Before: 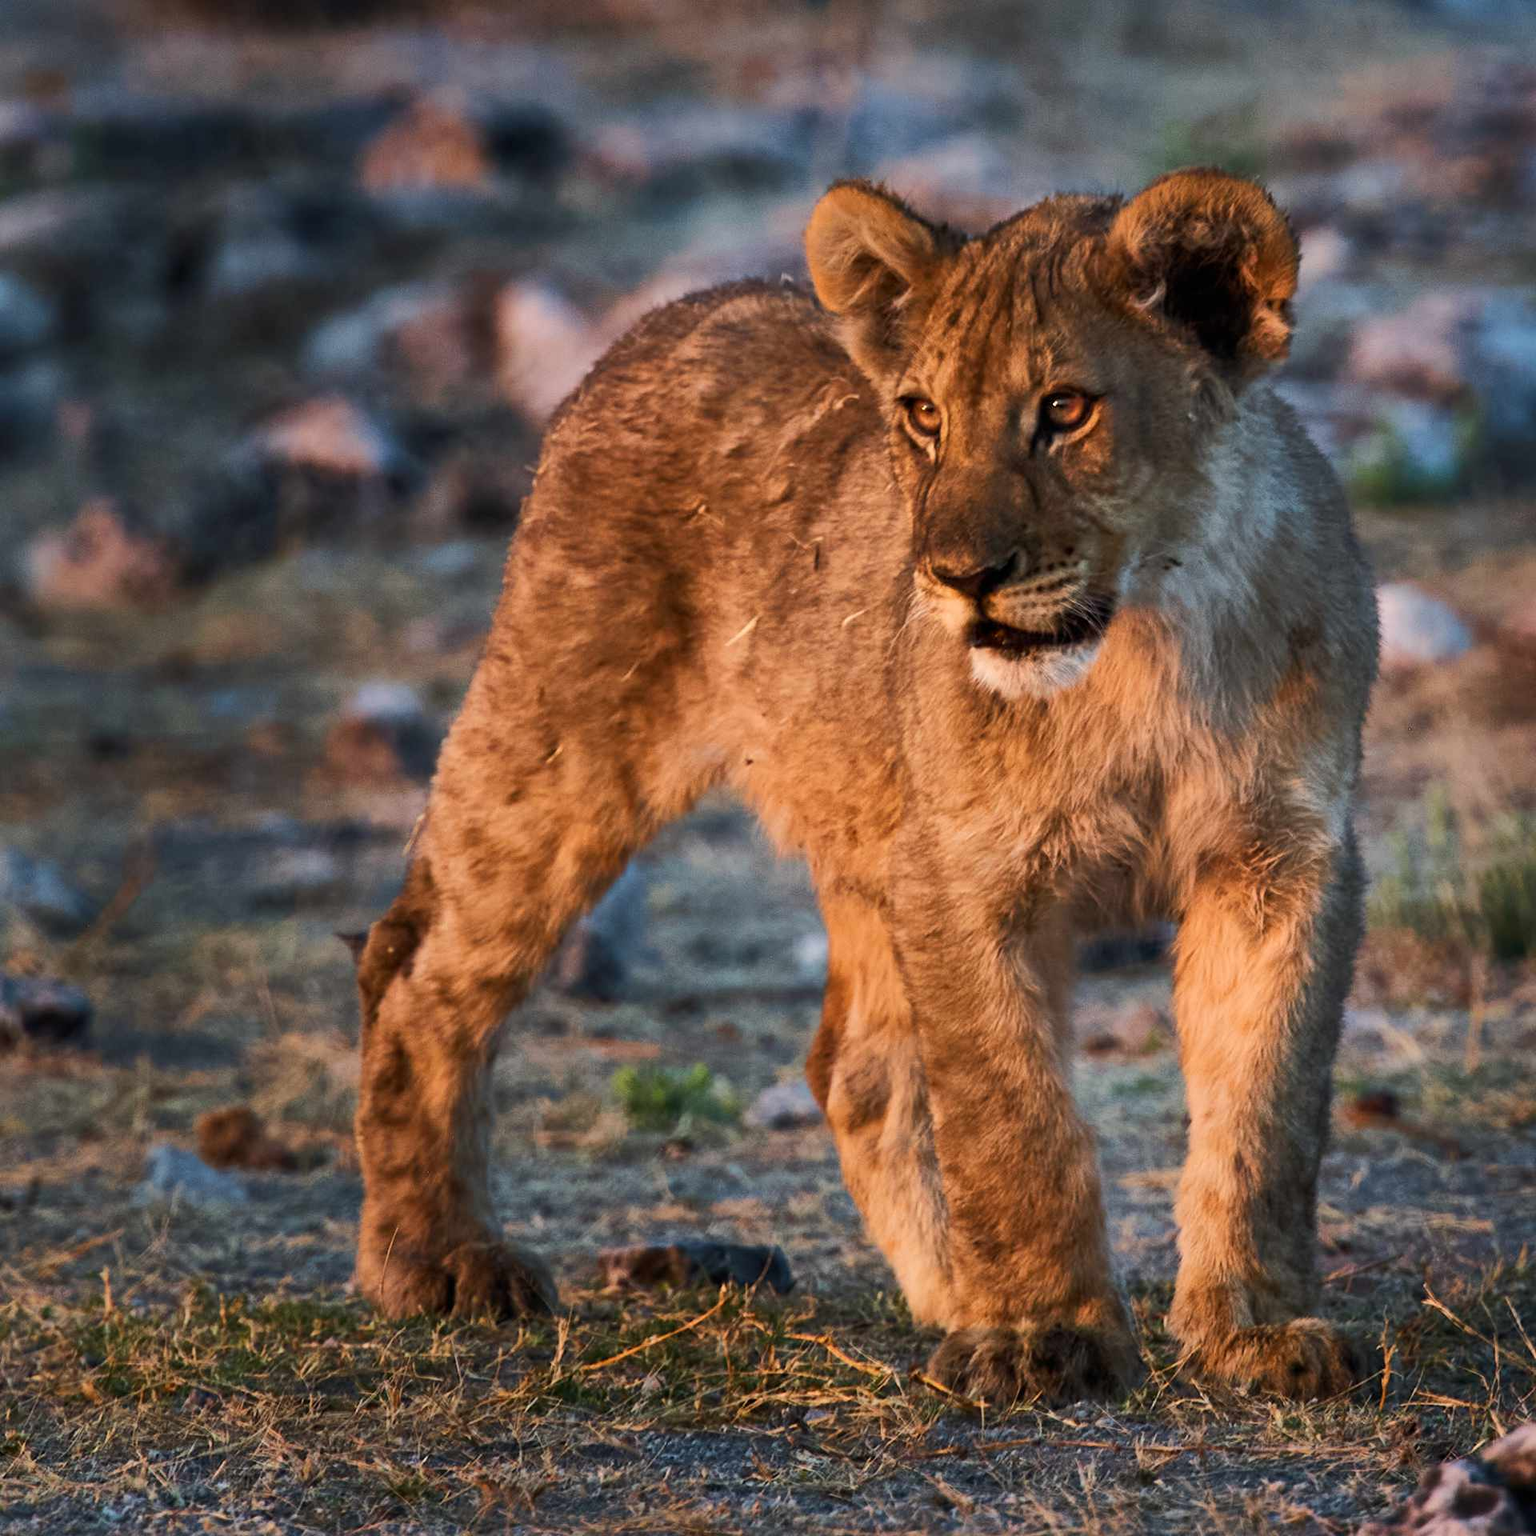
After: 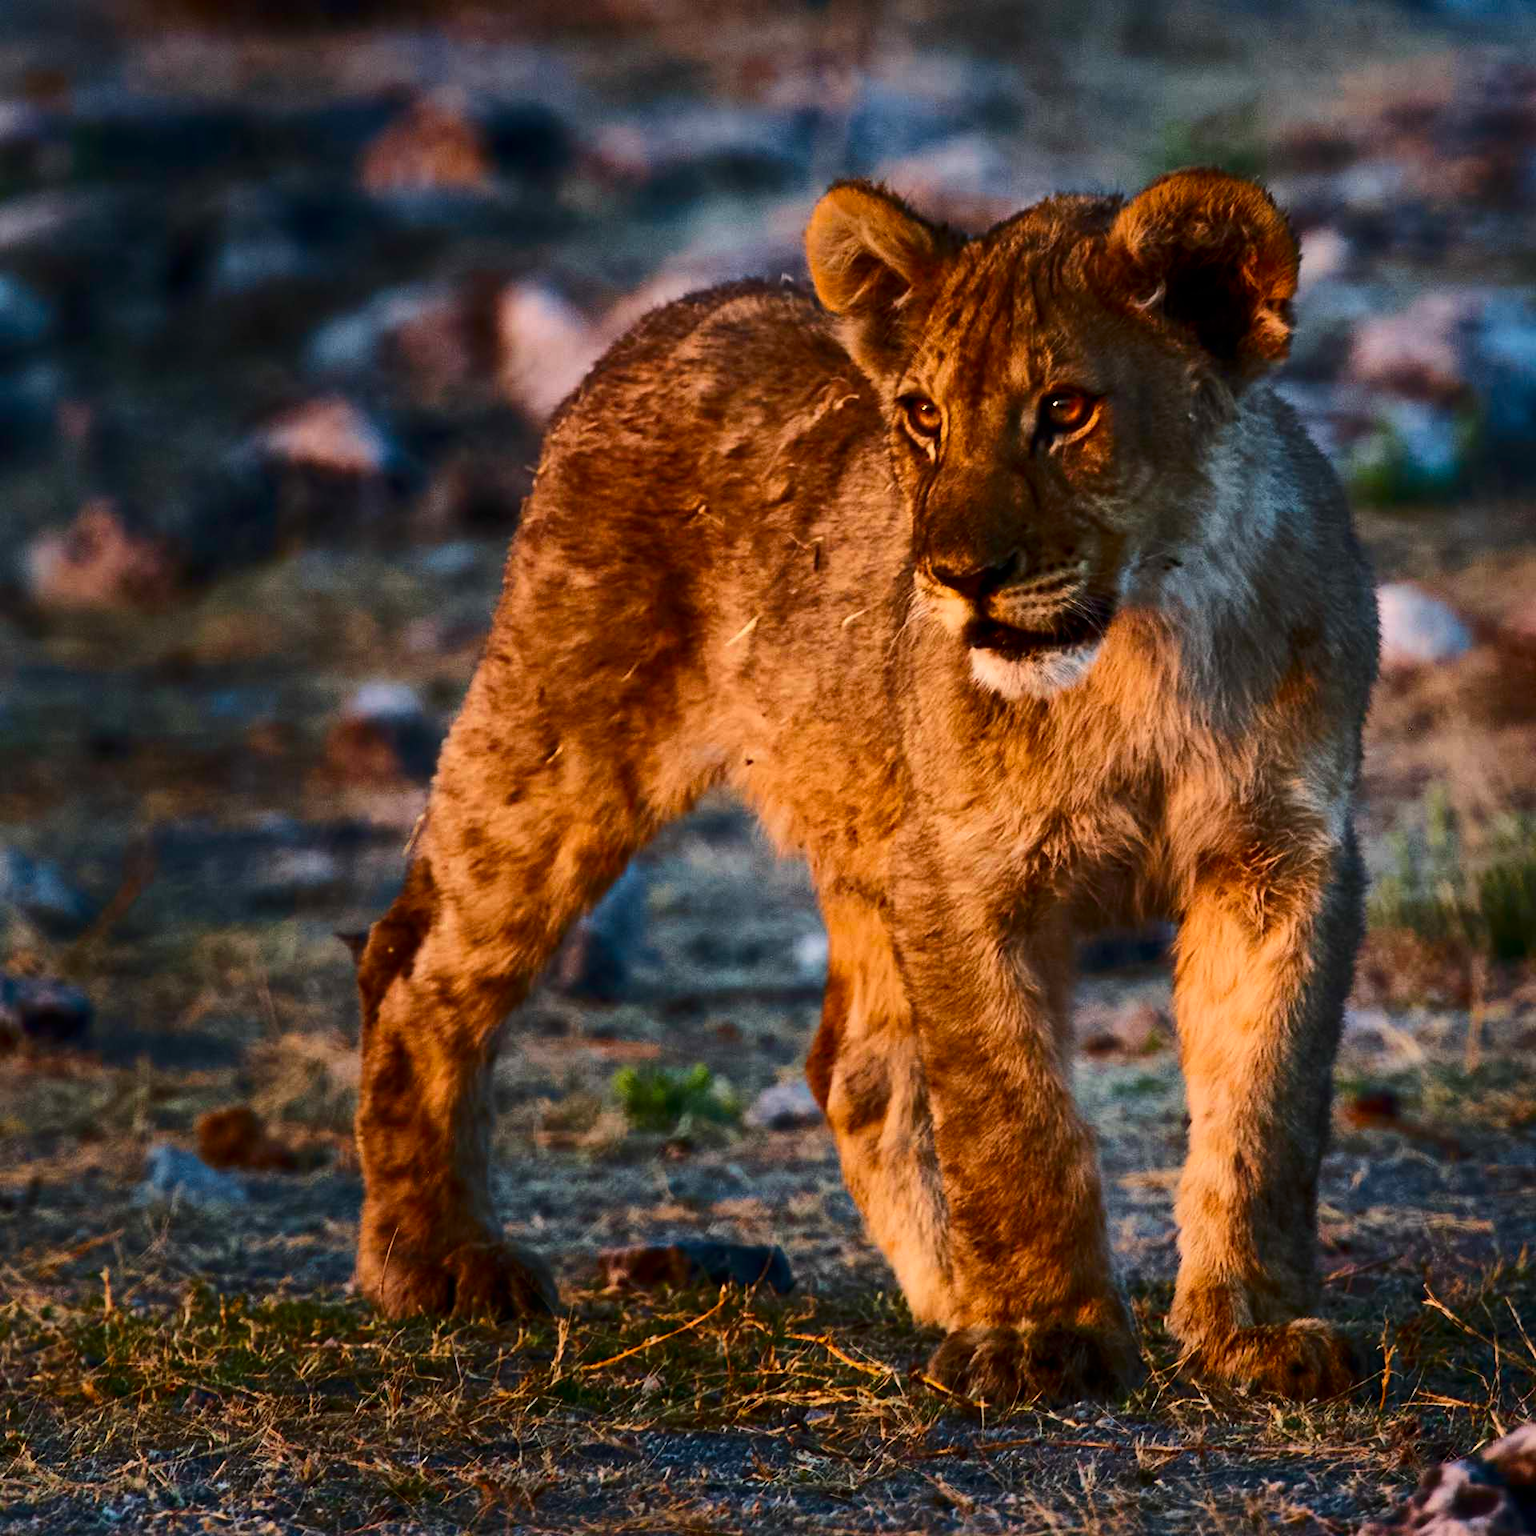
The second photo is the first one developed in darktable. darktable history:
contrast brightness saturation: contrast 0.2, brightness -0.11, saturation 0.1
color balance rgb: perceptual saturation grading › global saturation 10%, global vibrance 20%
